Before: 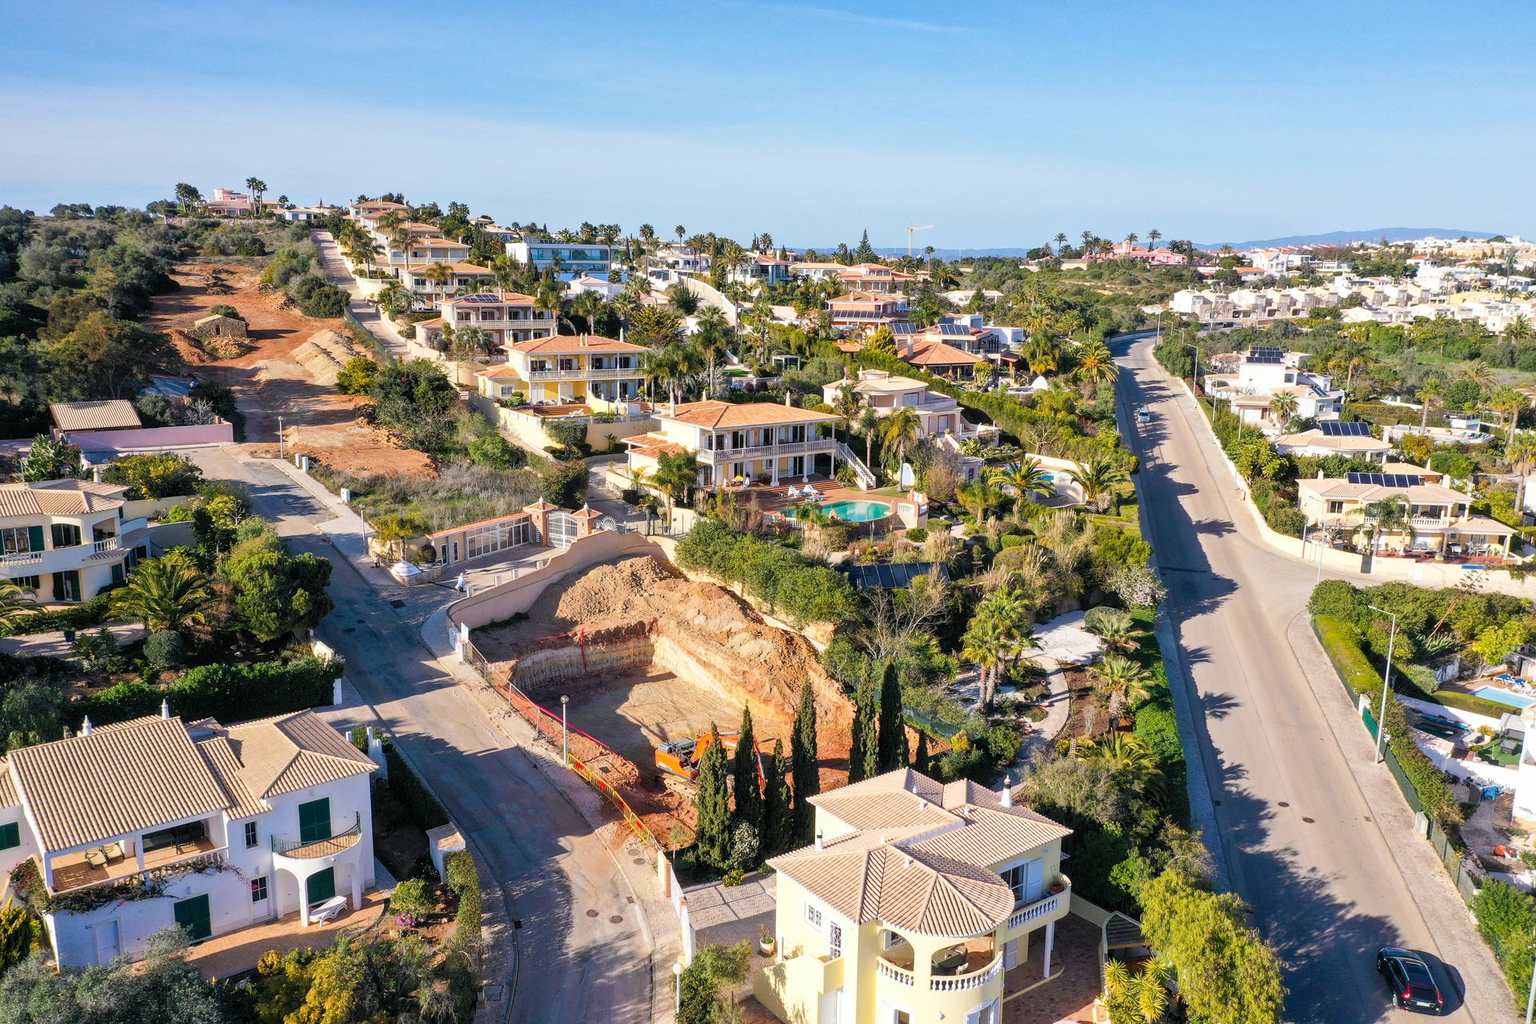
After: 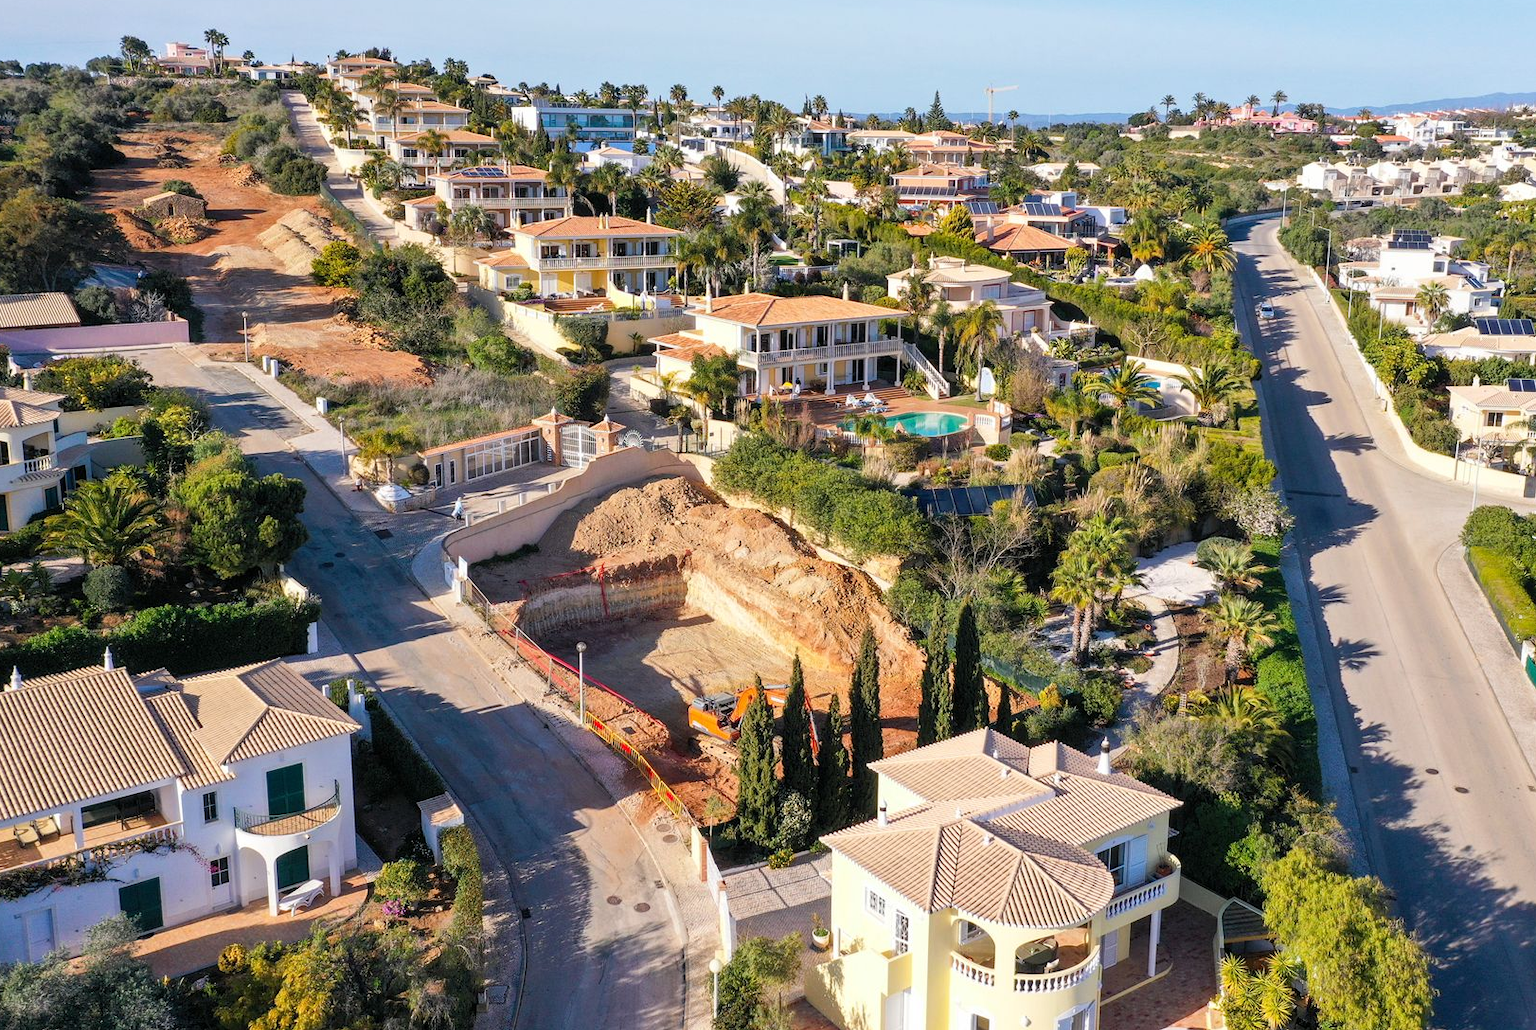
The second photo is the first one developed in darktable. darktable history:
crop and rotate: left 4.822%, top 14.946%, right 10.654%
